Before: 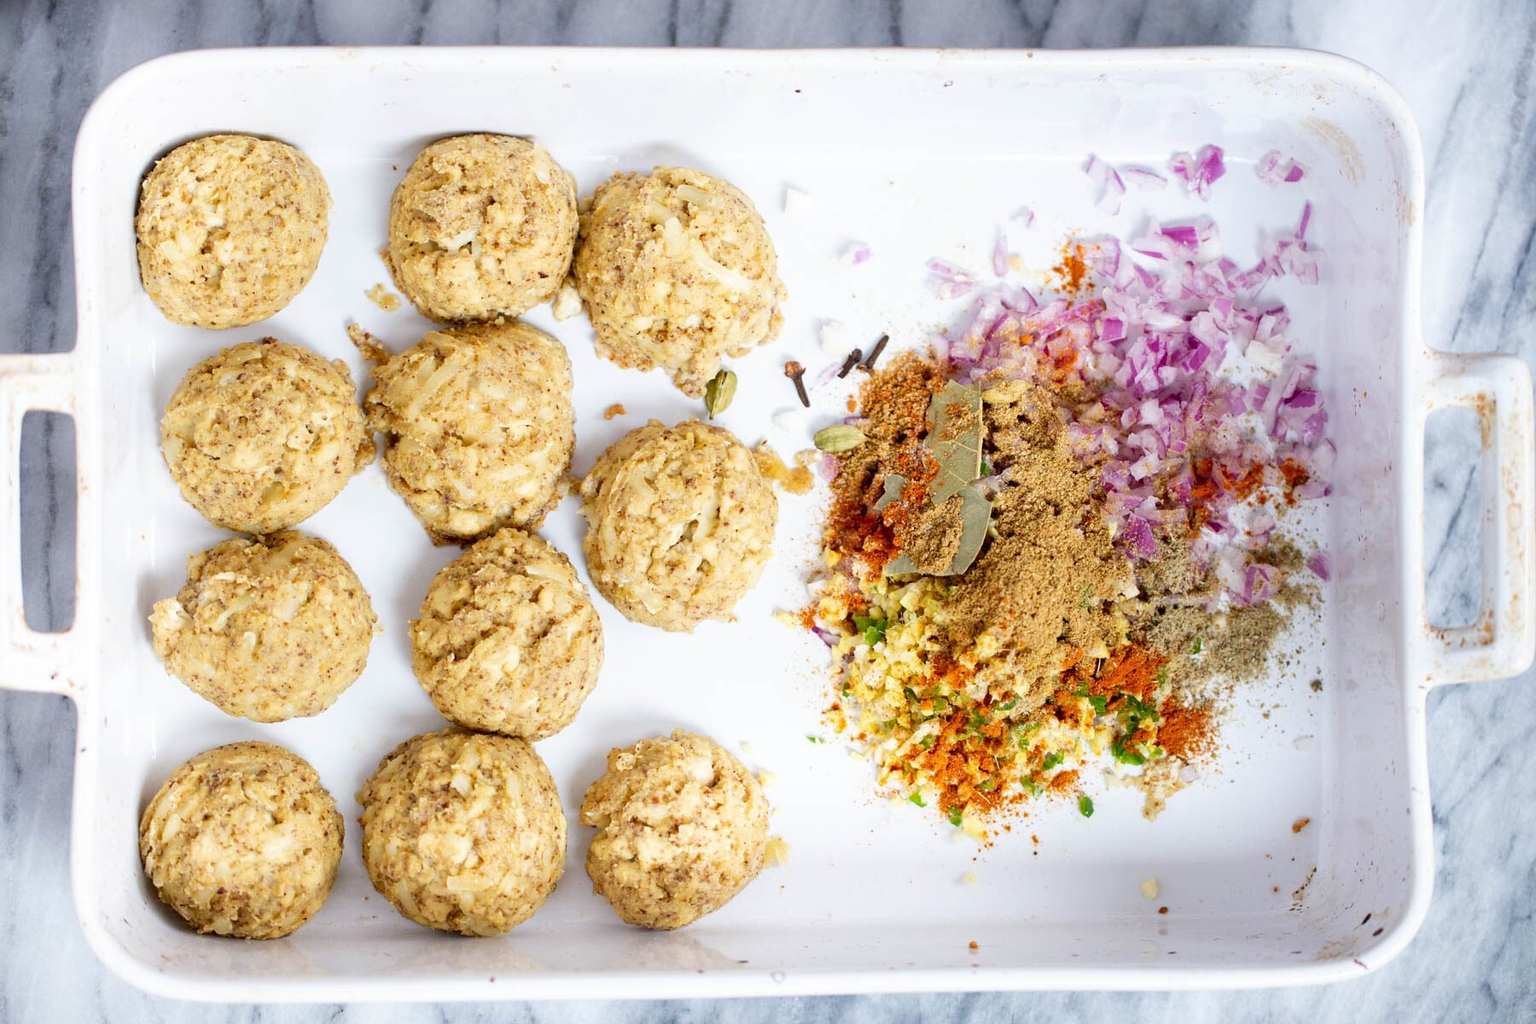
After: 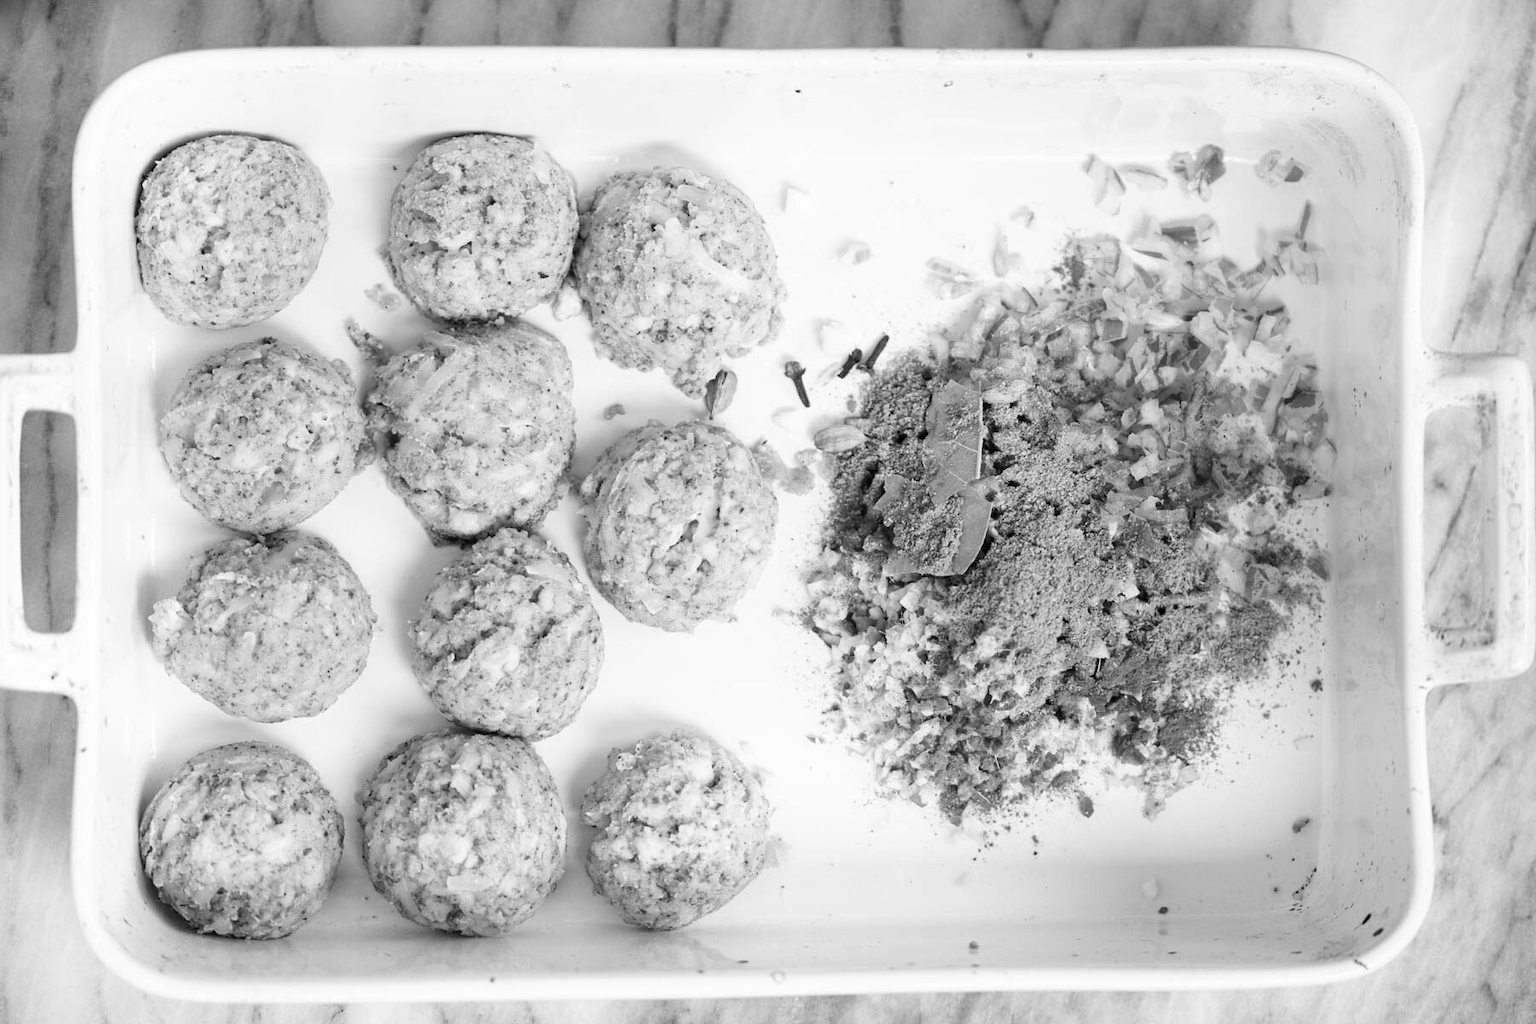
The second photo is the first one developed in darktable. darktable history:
monochrome: a 1.94, b -0.638
